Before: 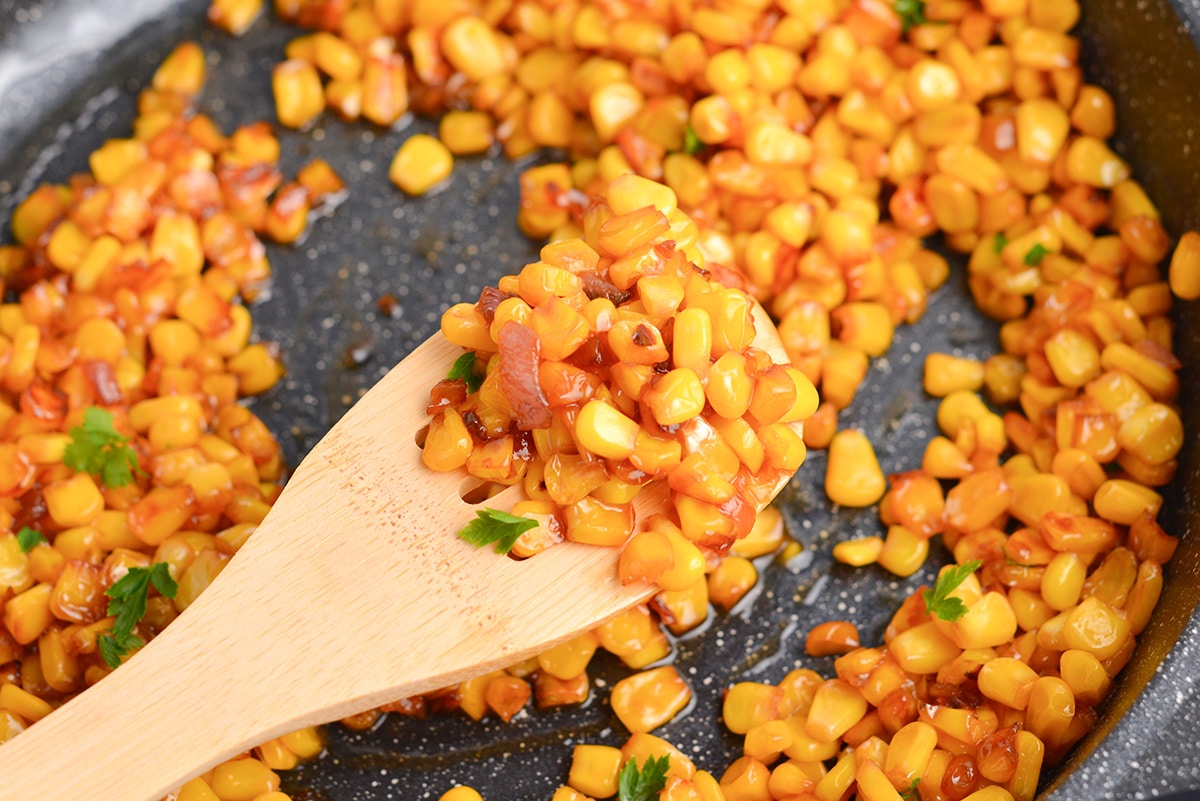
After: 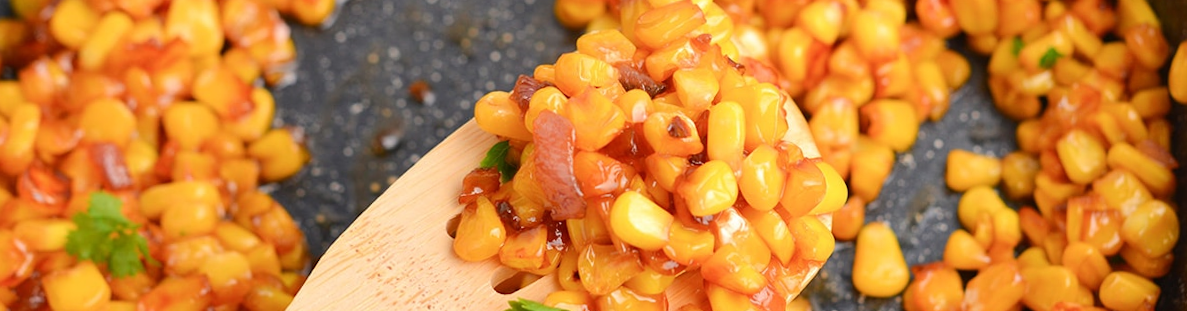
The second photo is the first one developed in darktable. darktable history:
crop and rotate: top 23.84%, bottom 34.294%
rotate and perspective: rotation 0.679°, lens shift (horizontal) 0.136, crop left 0.009, crop right 0.991, crop top 0.078, crop bottom 0.95
